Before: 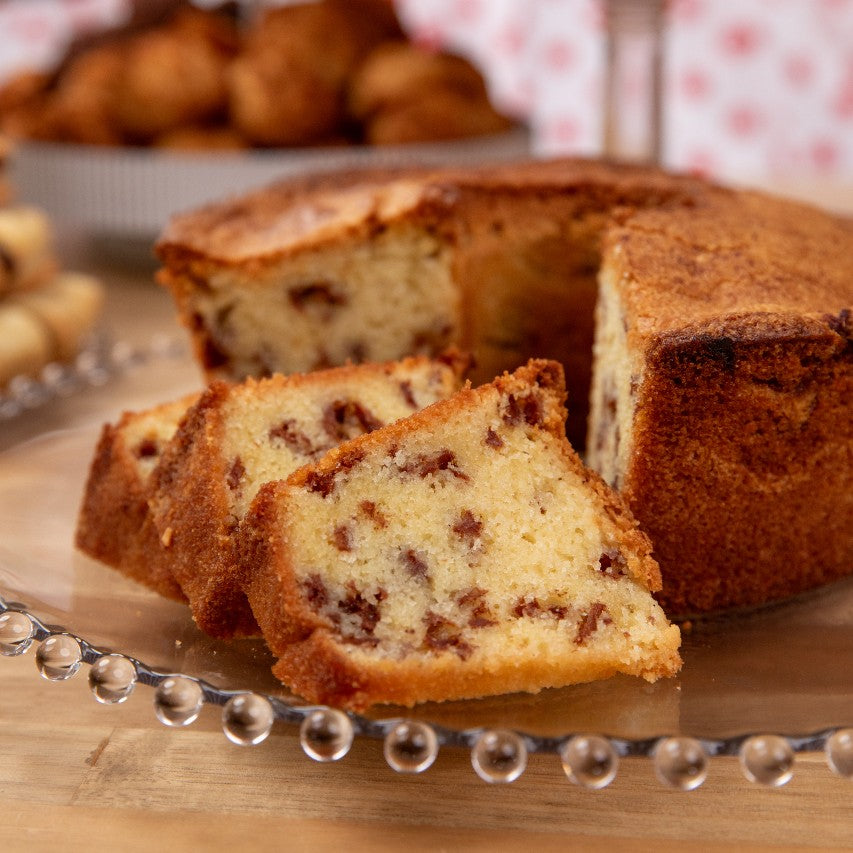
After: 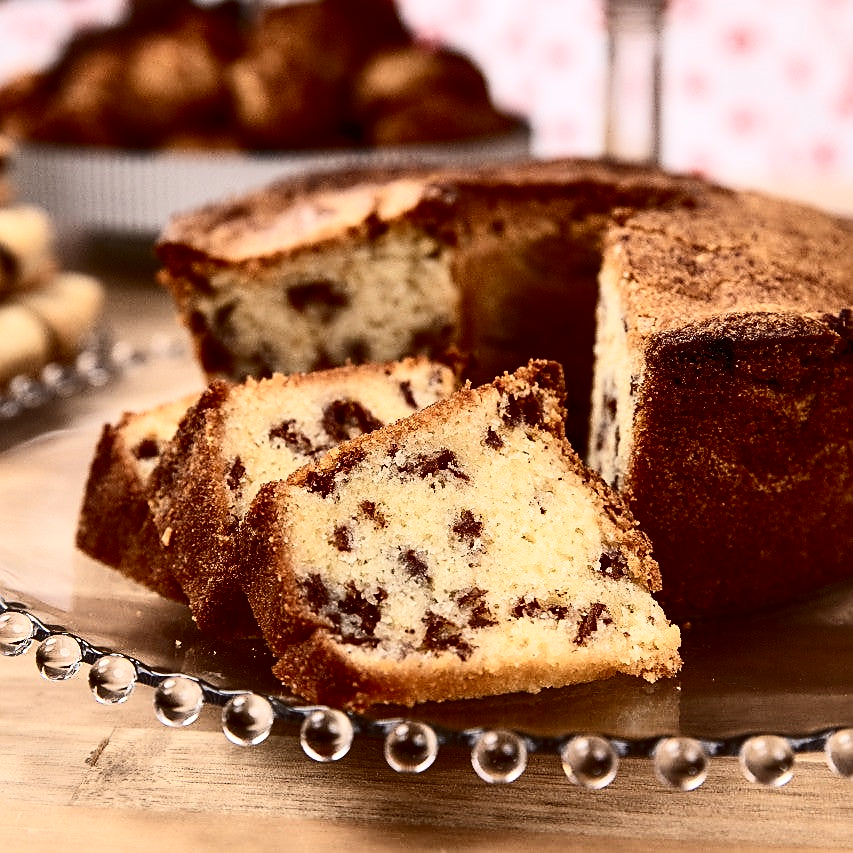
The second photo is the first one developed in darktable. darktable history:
contrast brightness saturation: contrast 0.5, saturation -0.1
sharpen: radius 1.4, amount 1.25, threshold 0.7
